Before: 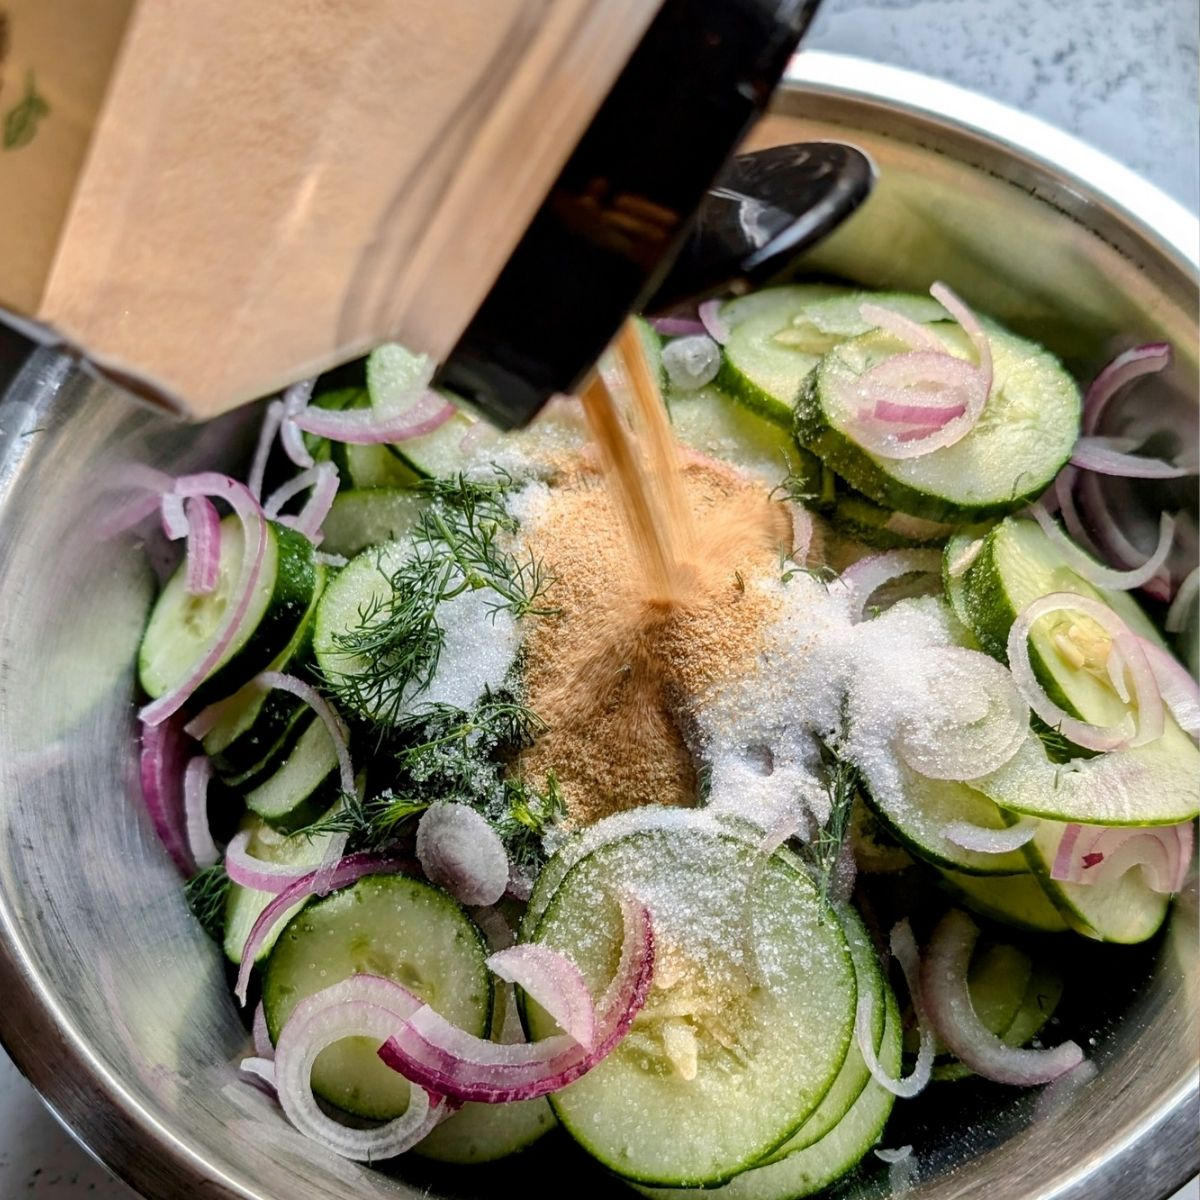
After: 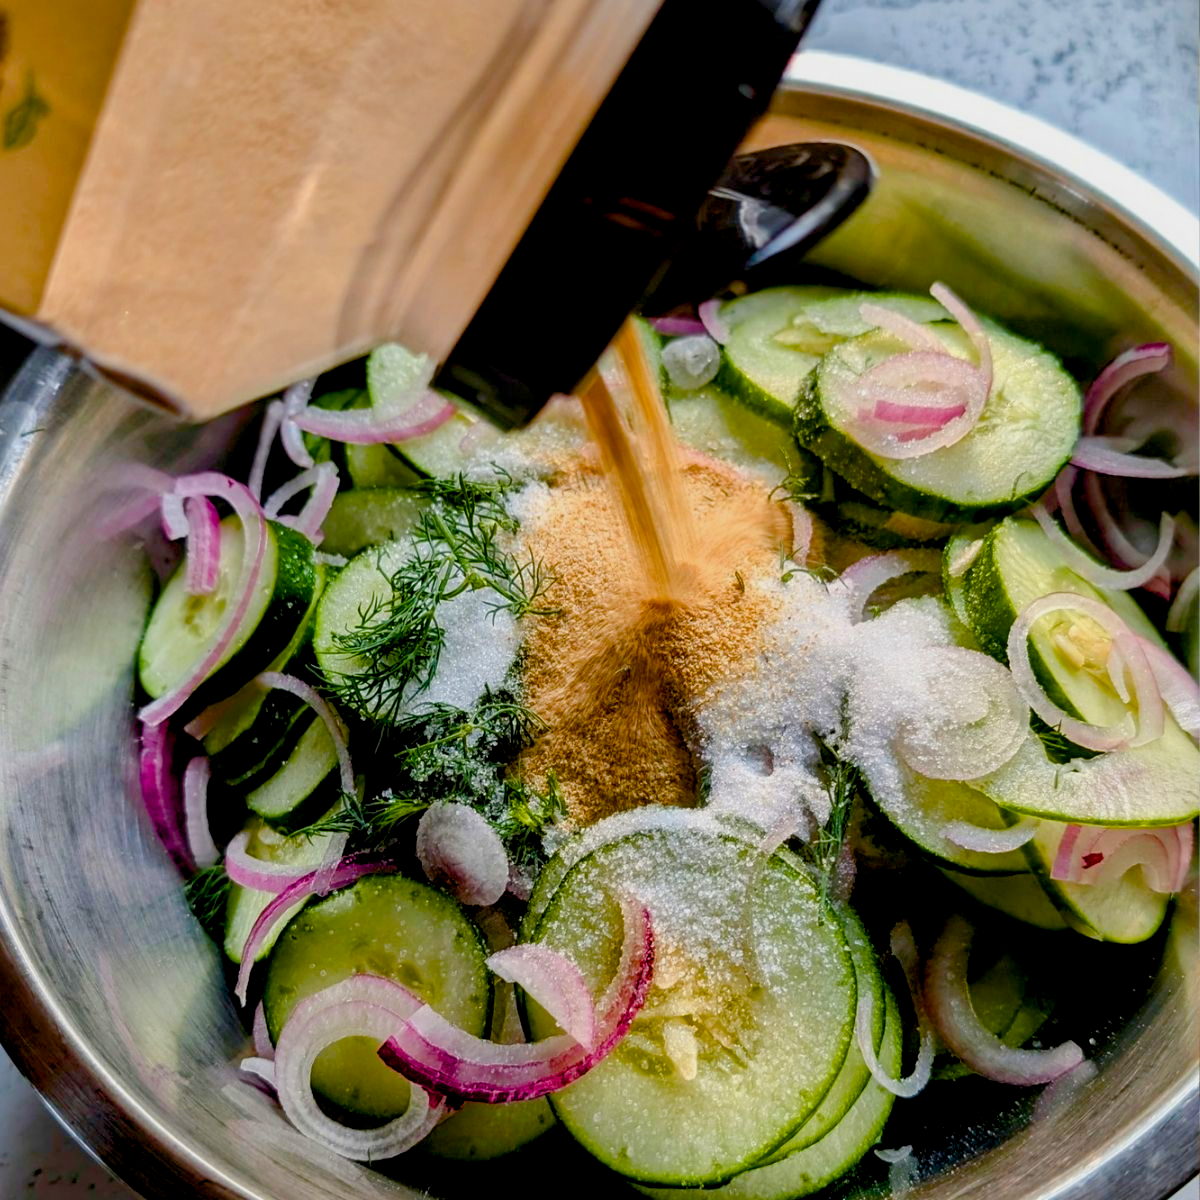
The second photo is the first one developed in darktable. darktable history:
color balance rgb: global offset › luminance -0.902%, linear chroma grading › global chroma 49.562%, perceptual saturation grading › global saturation 20%, perceptual saturation grading › highlights -50.221%, perceptual saturation grading › shadows 30.855%, global vibrance 11.209%
exposure: exposure -0.245 EV, compensate exposure bias true, compensate highlight preservation false
